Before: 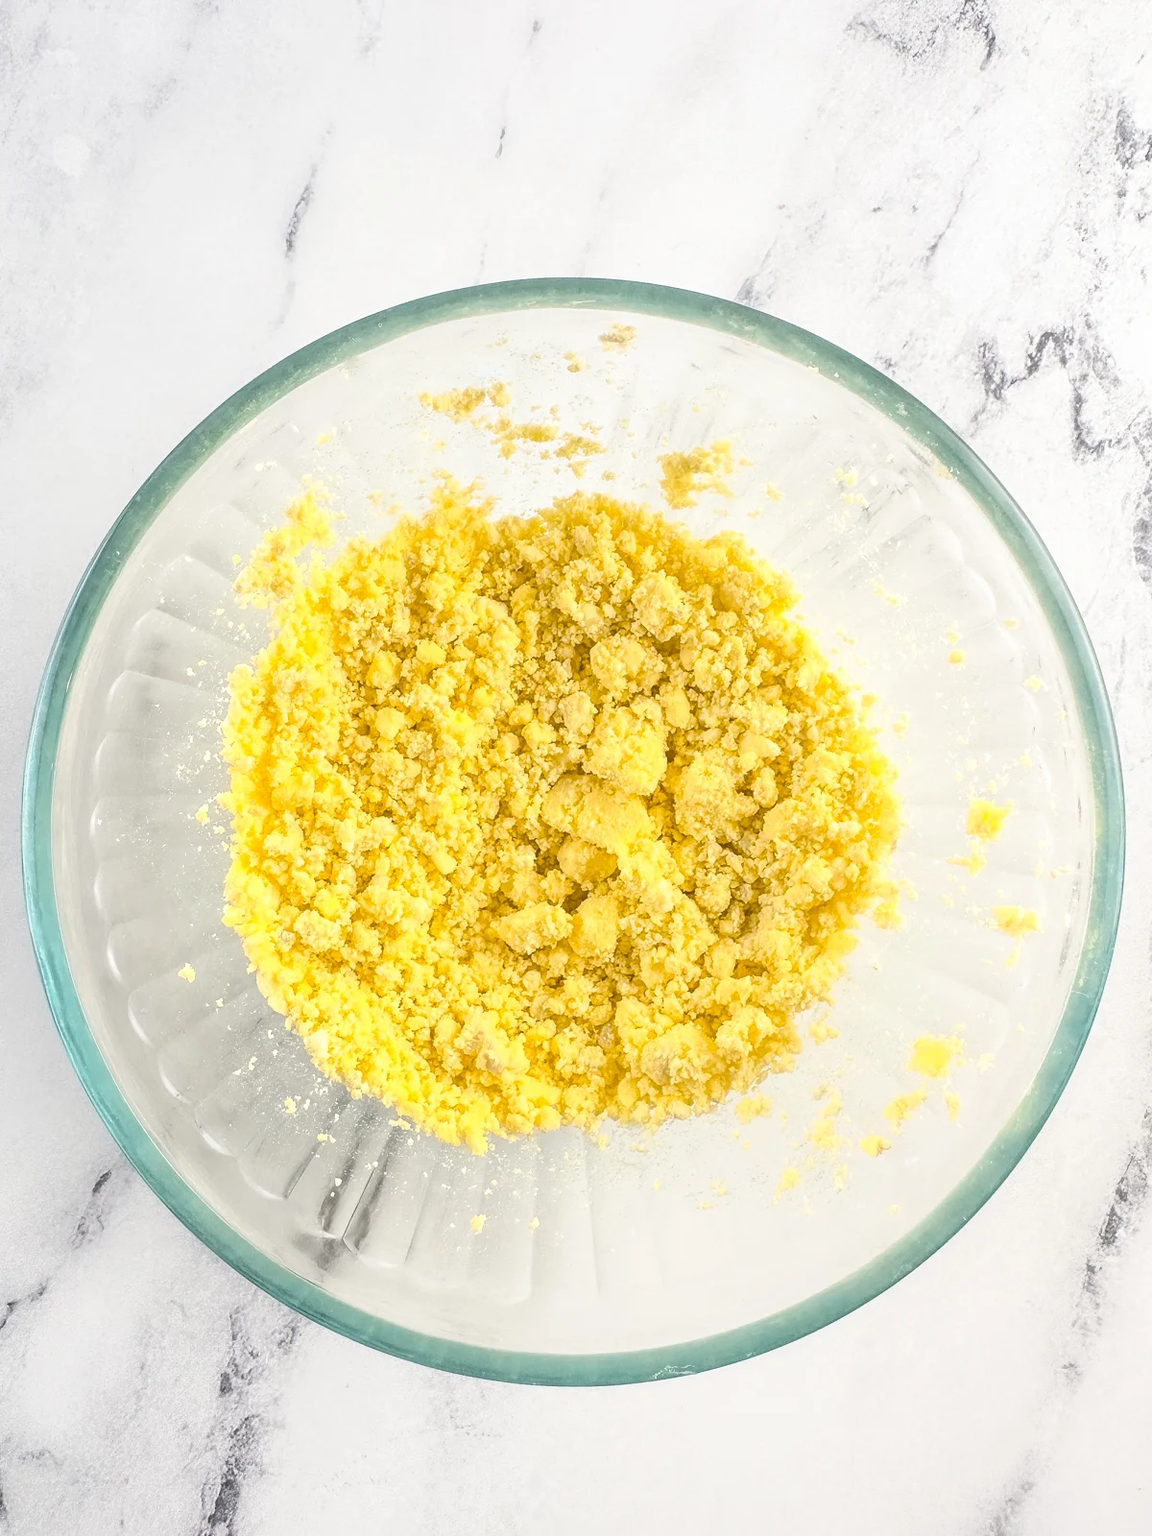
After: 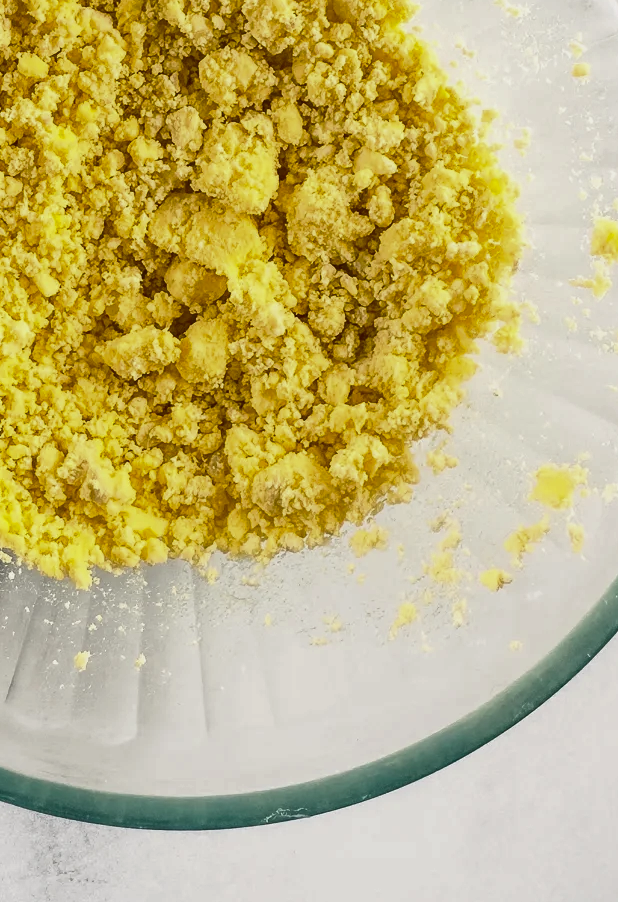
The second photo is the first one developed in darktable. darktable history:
crop: left 34.748%, top 38.392%, right 13.673%, bottom 5.175%
exposure: exposure -0.113 EV, compensate highlight preservation false
contrast brightness saturation: brightness -0.539
